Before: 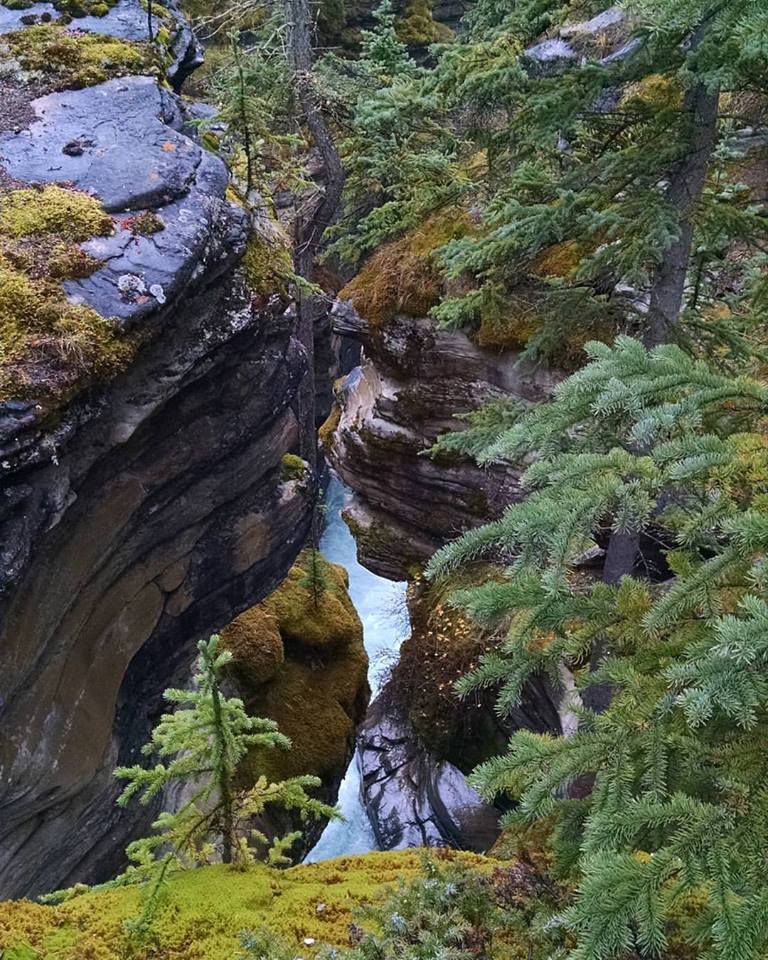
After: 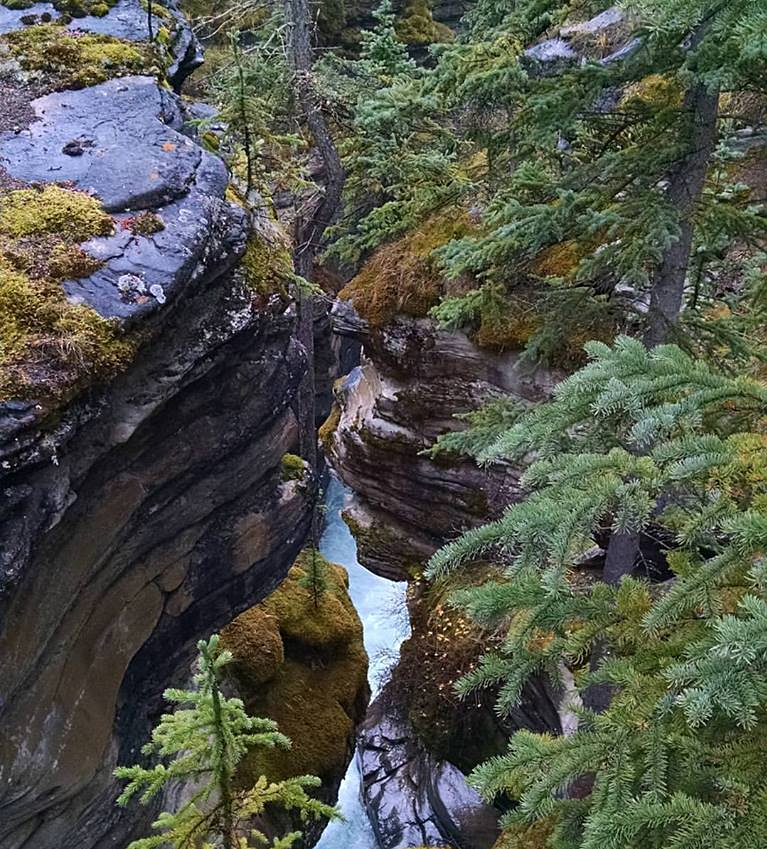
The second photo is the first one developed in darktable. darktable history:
sharpen: amount 0.2
crop and rotate: top 0%, bottom 11.49%
